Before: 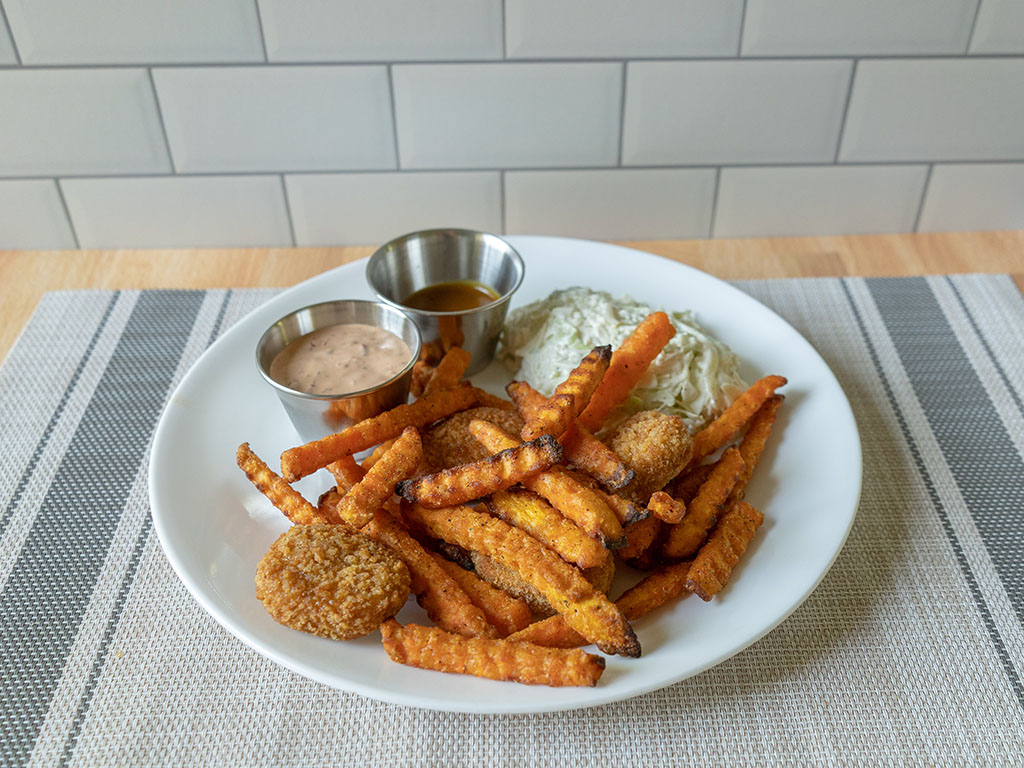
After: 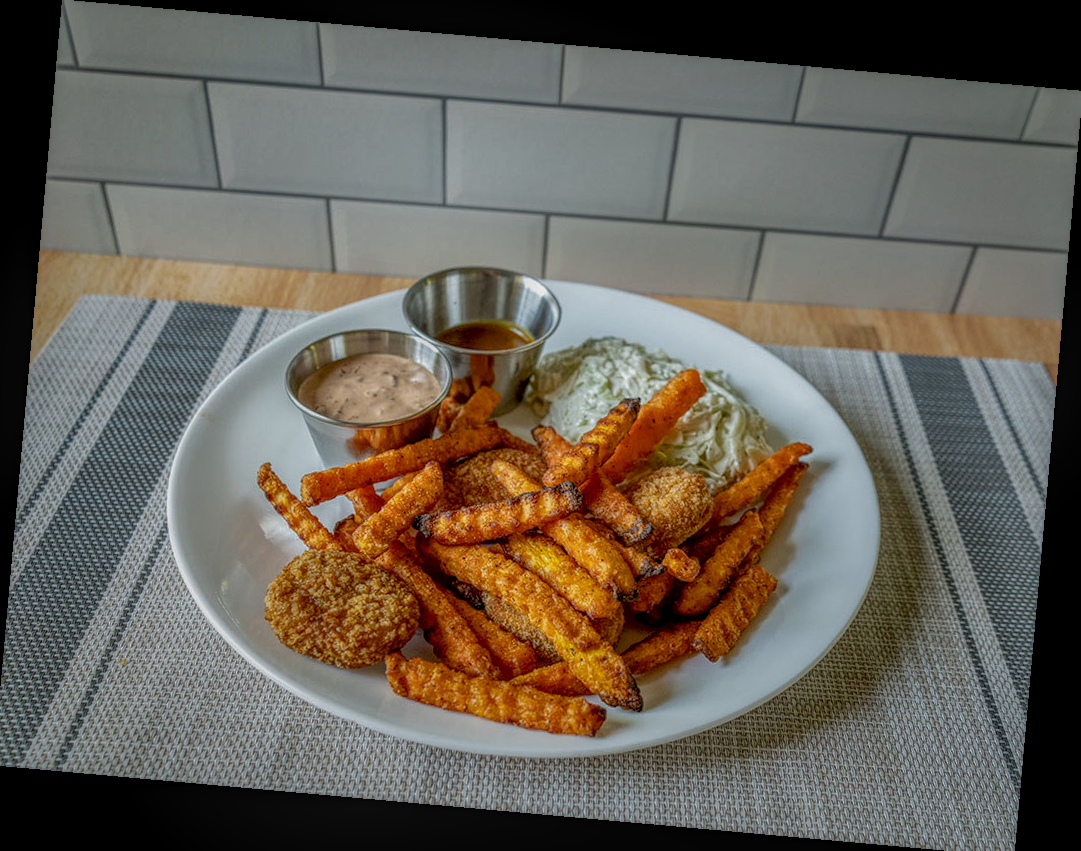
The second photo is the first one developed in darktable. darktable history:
shadows and highlights: shadows 43.71, white point adjustment -1.46, soften with gaussian
crop and rotate: left 0.614%, top 0.179%, bottom 0.309%
rotate and perspective: rotation 5.12°, automatic cropping off
local contrast: highlights 20%, shadows 30%, detail 200%, midtone range 0.2
exposure: black level correction 0.011, compensate highlight preservation false
